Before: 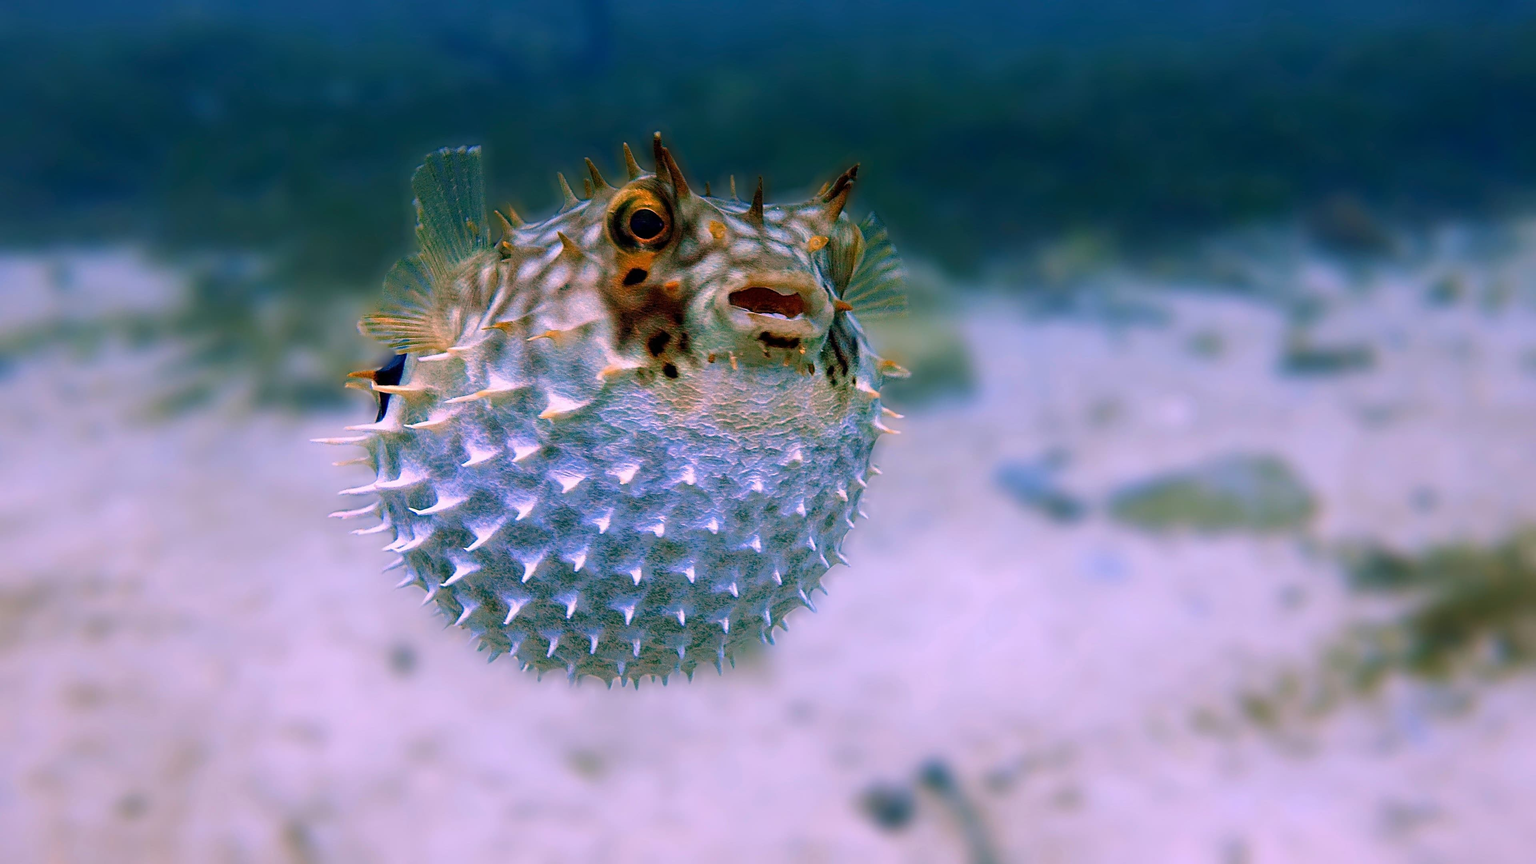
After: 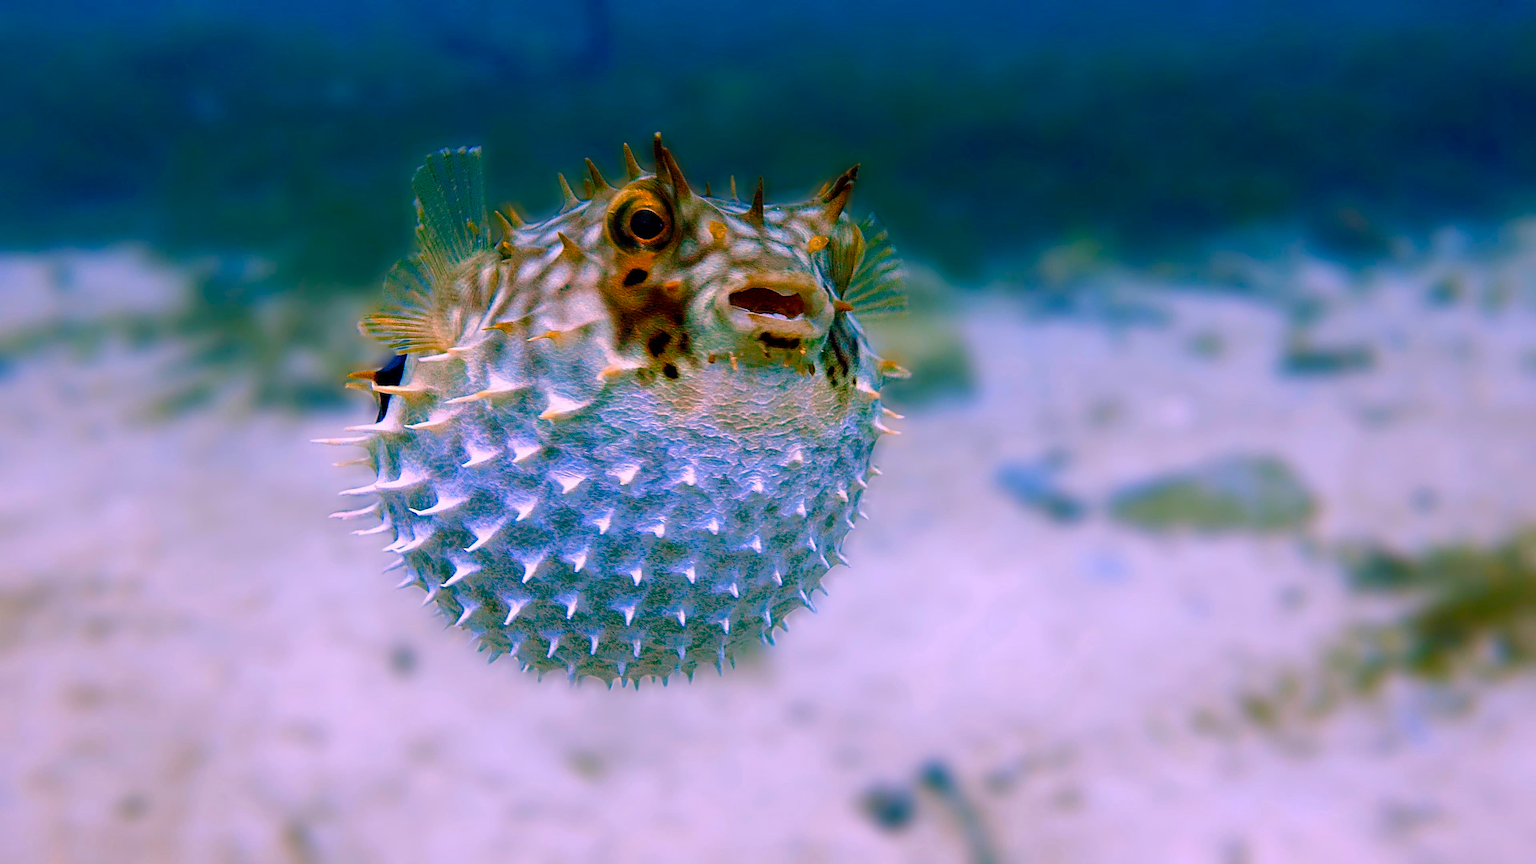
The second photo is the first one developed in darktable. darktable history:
color balance rgb: perceptual saturation grading › global saturation 20%, perceptual saturation grading › highlights -25%, perceptual saturation grading › shadows 50%
color balance: output saturation 110%
